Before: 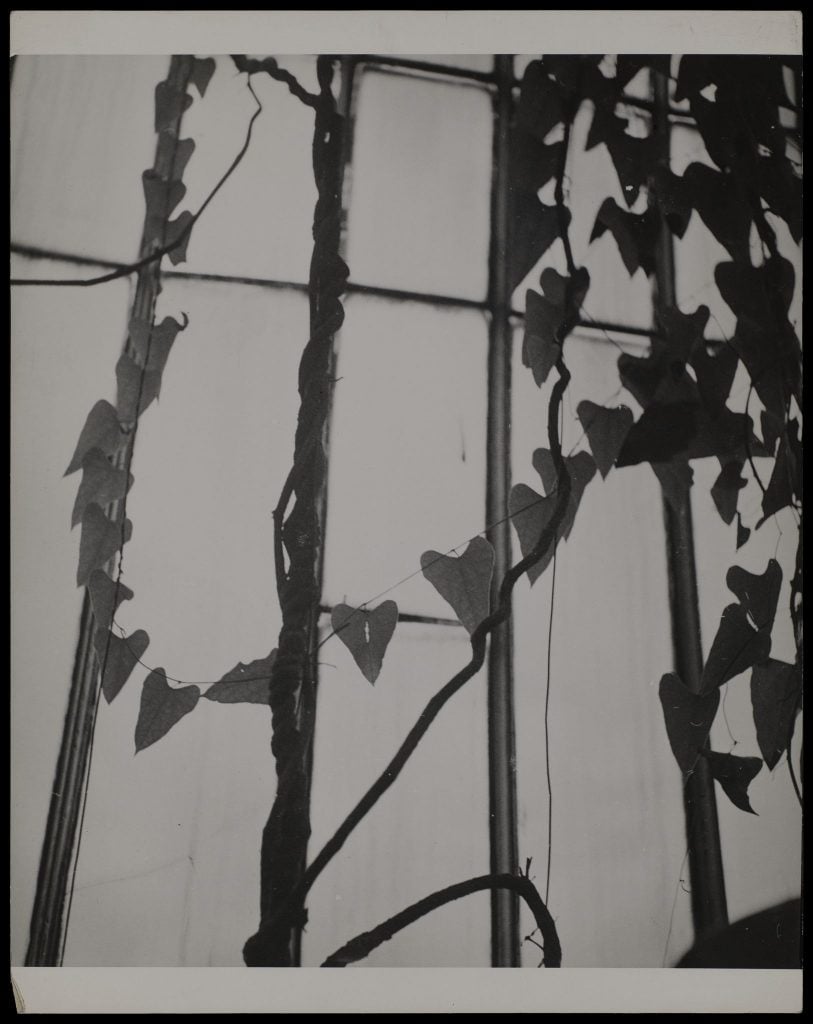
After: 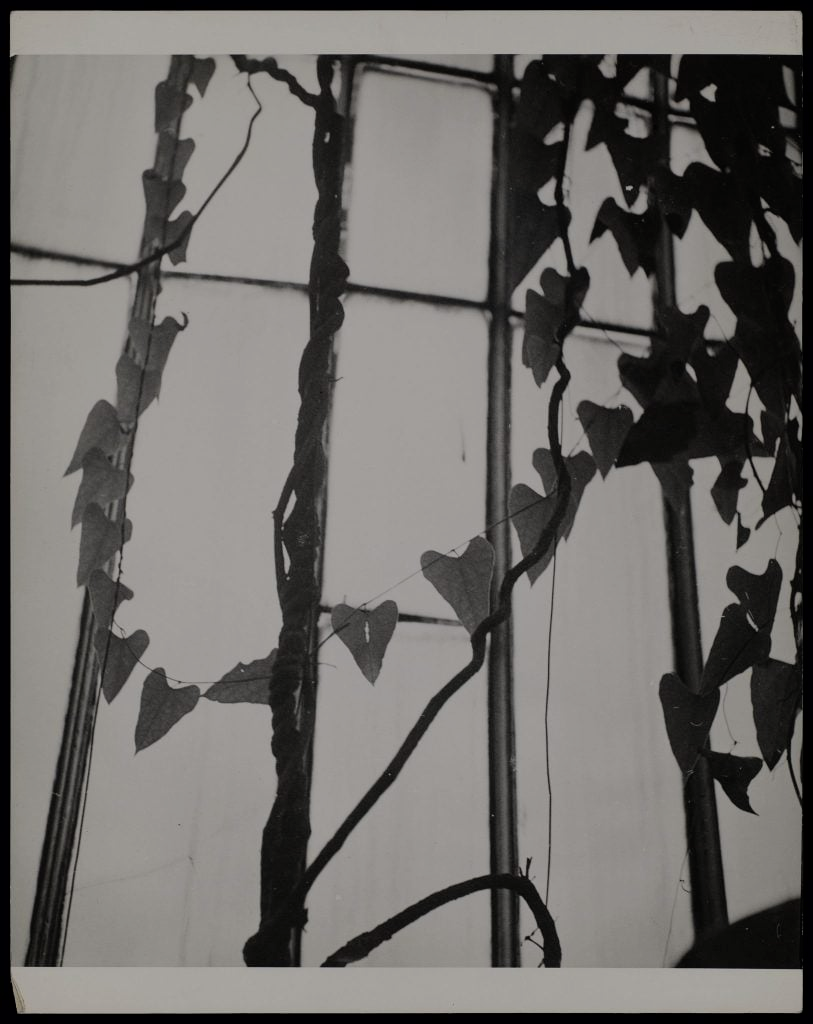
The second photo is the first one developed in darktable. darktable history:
filmic rgb: black relative exposure -8.14 EV, white relative exposure 3.76 EV, hardness 4.41, color science v6 (2022)
